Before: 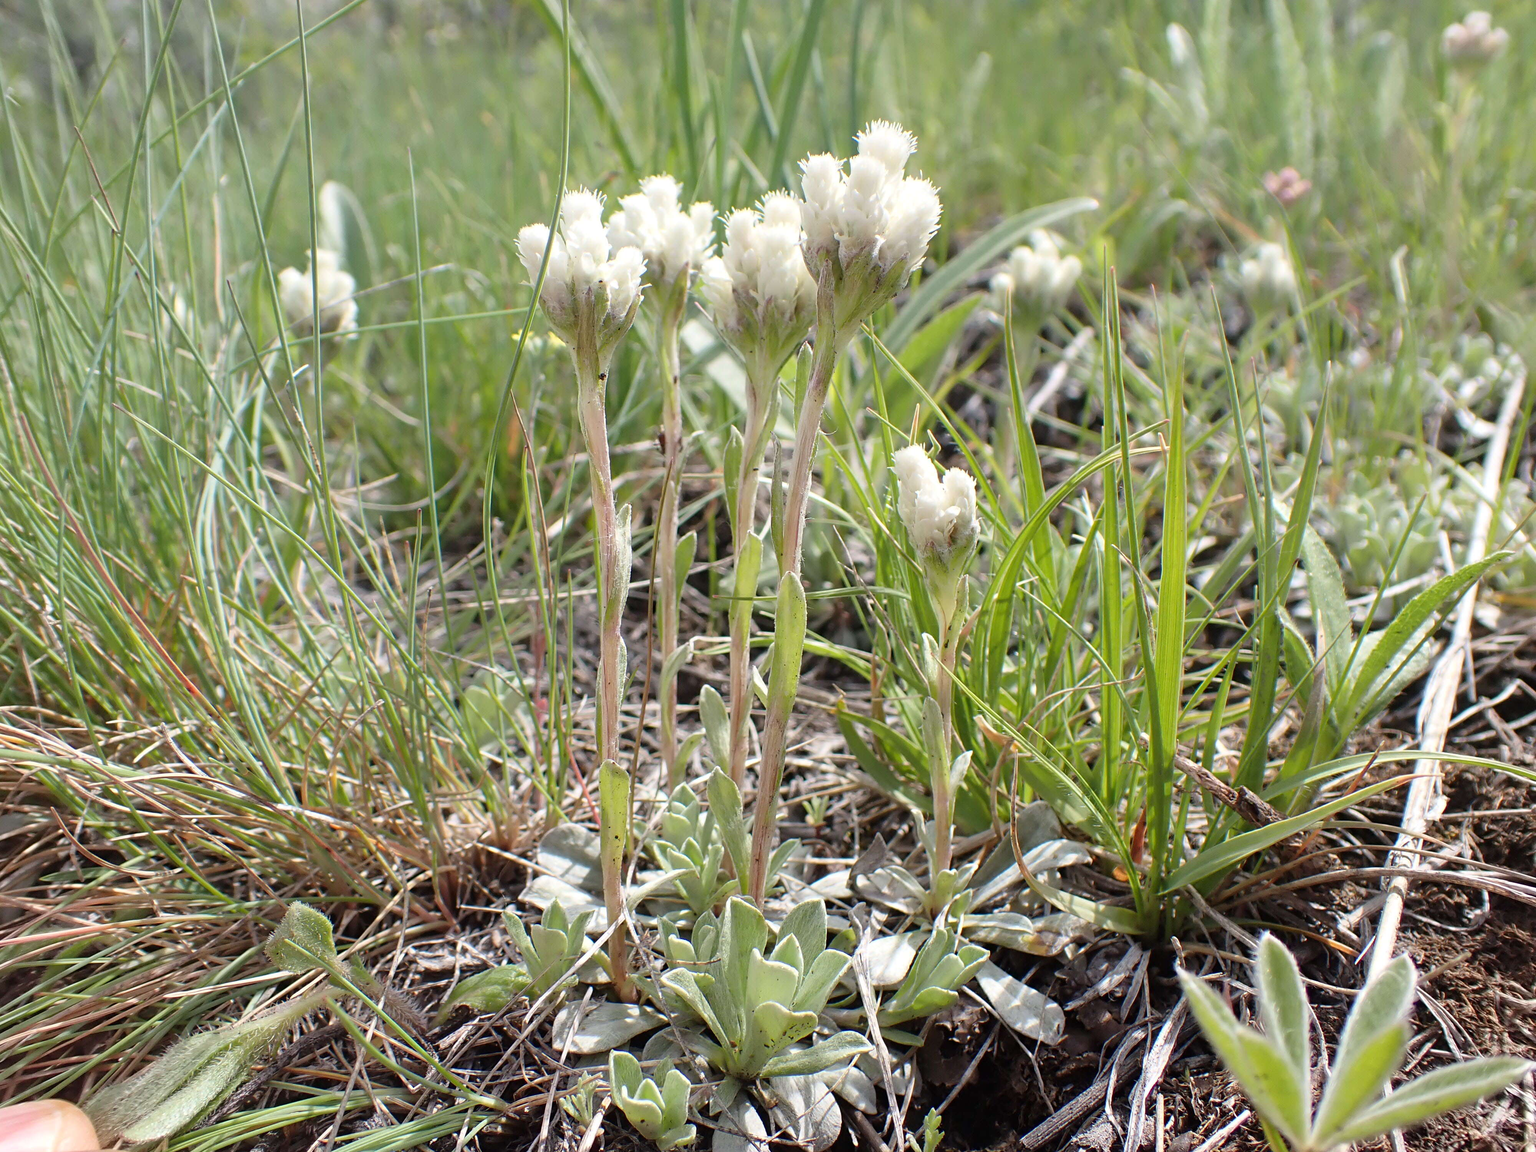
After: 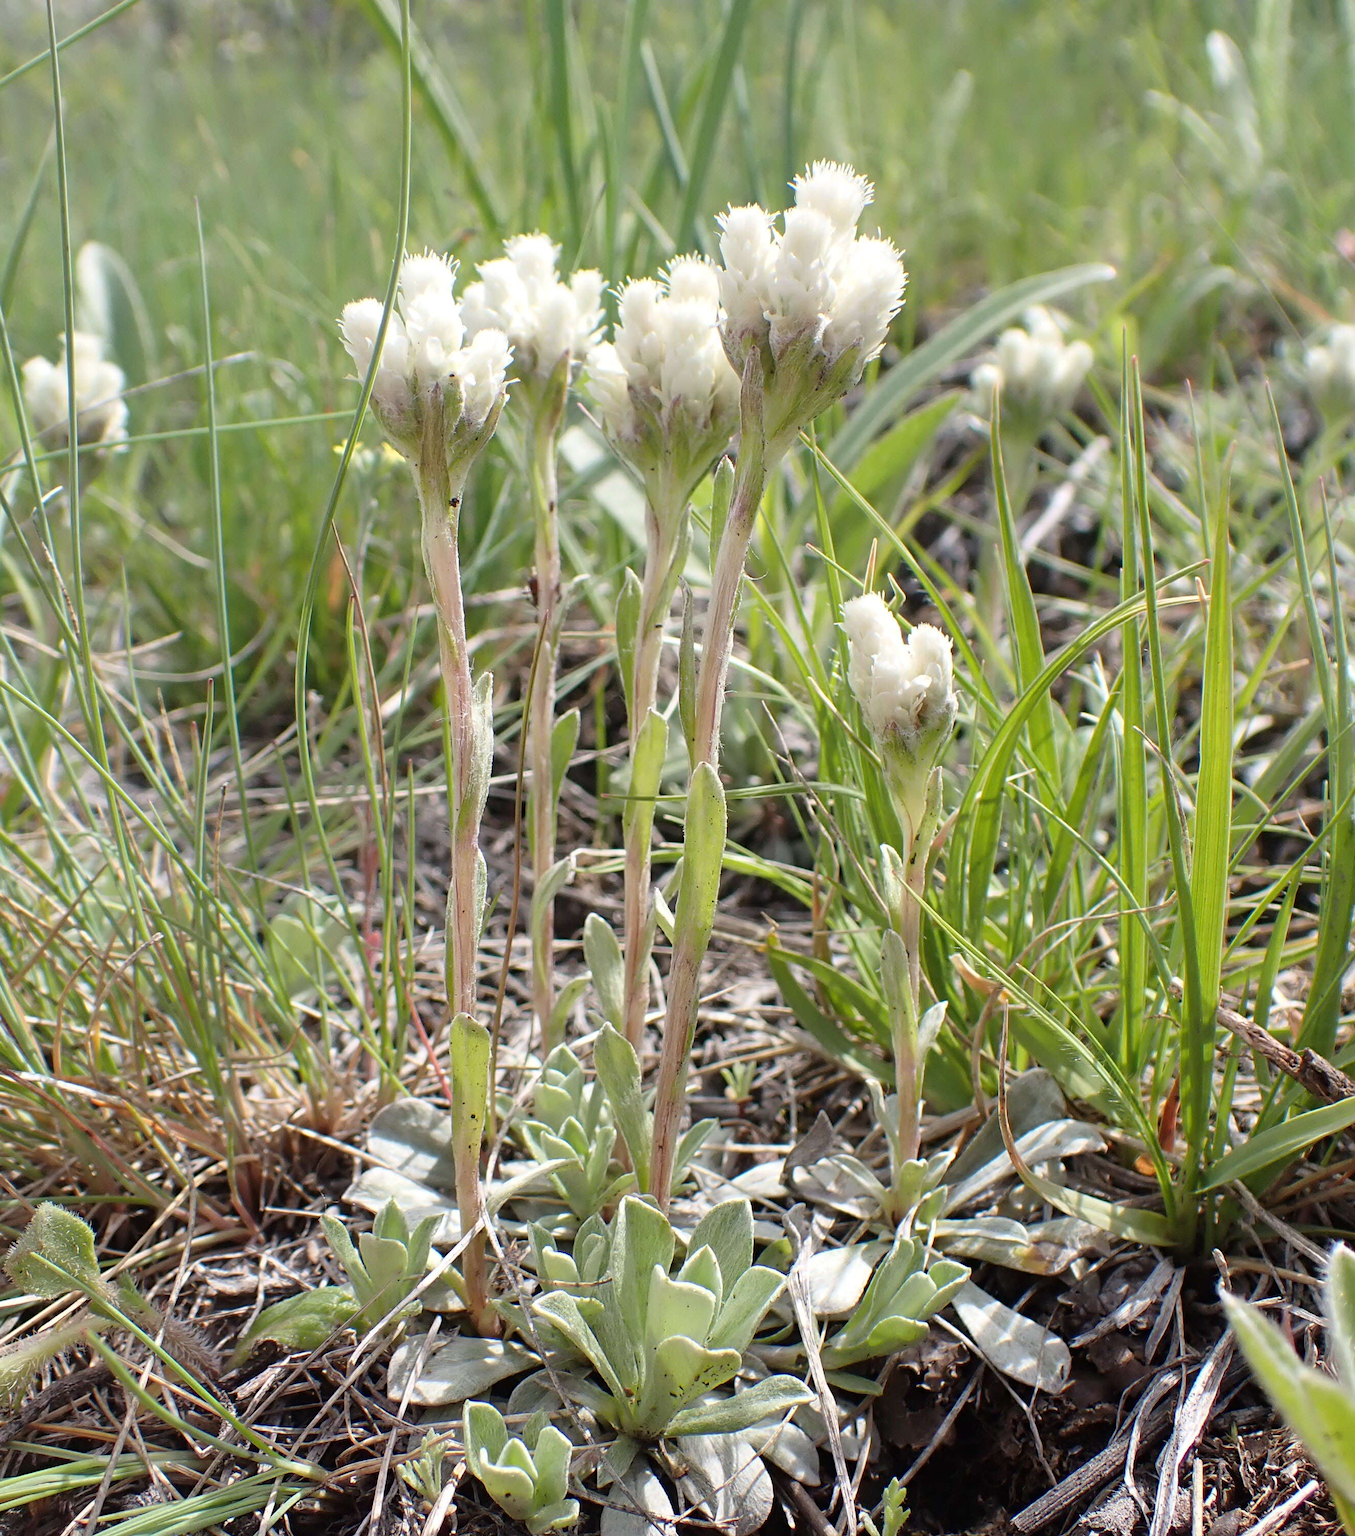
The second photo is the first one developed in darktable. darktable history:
crop: left 17.064%, right 16.736%
